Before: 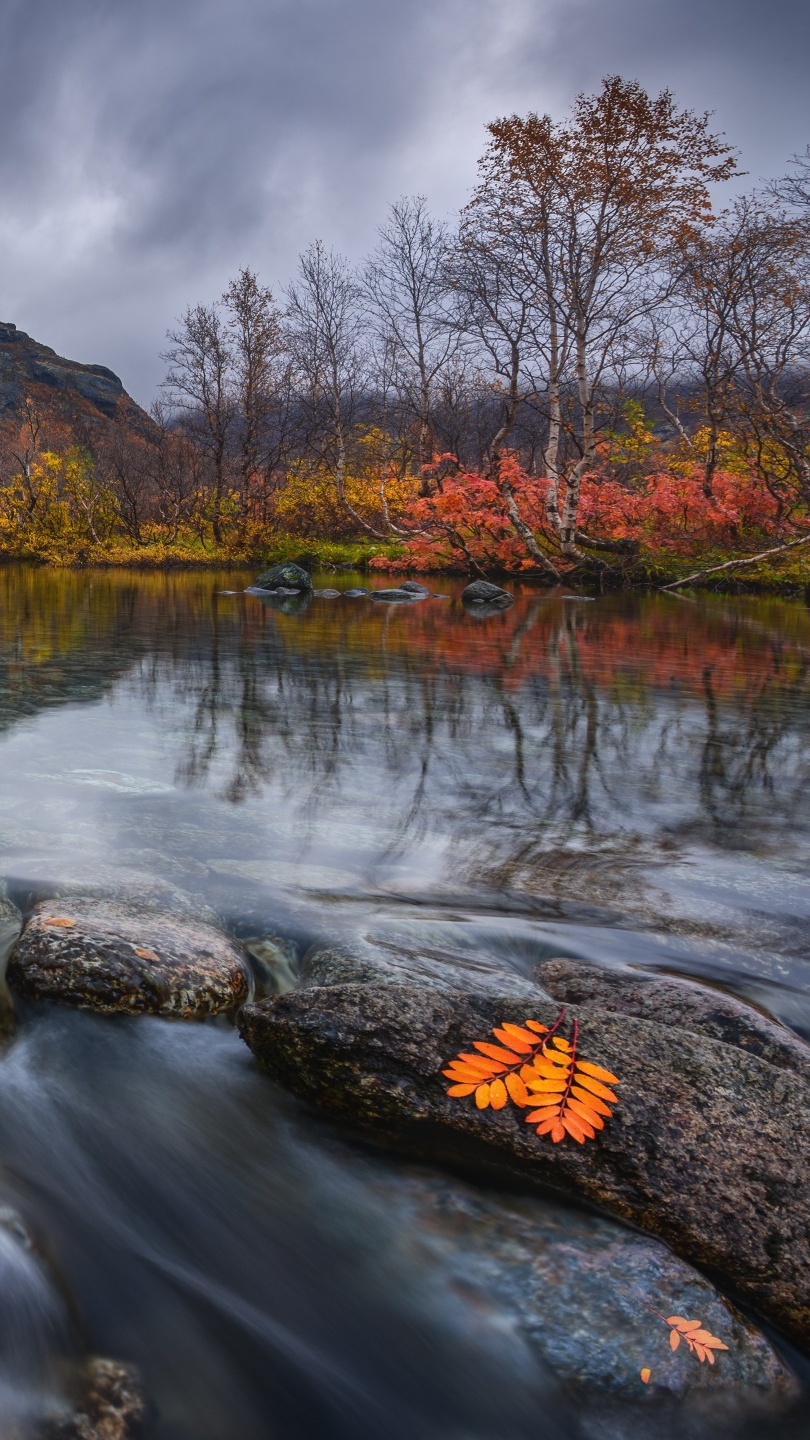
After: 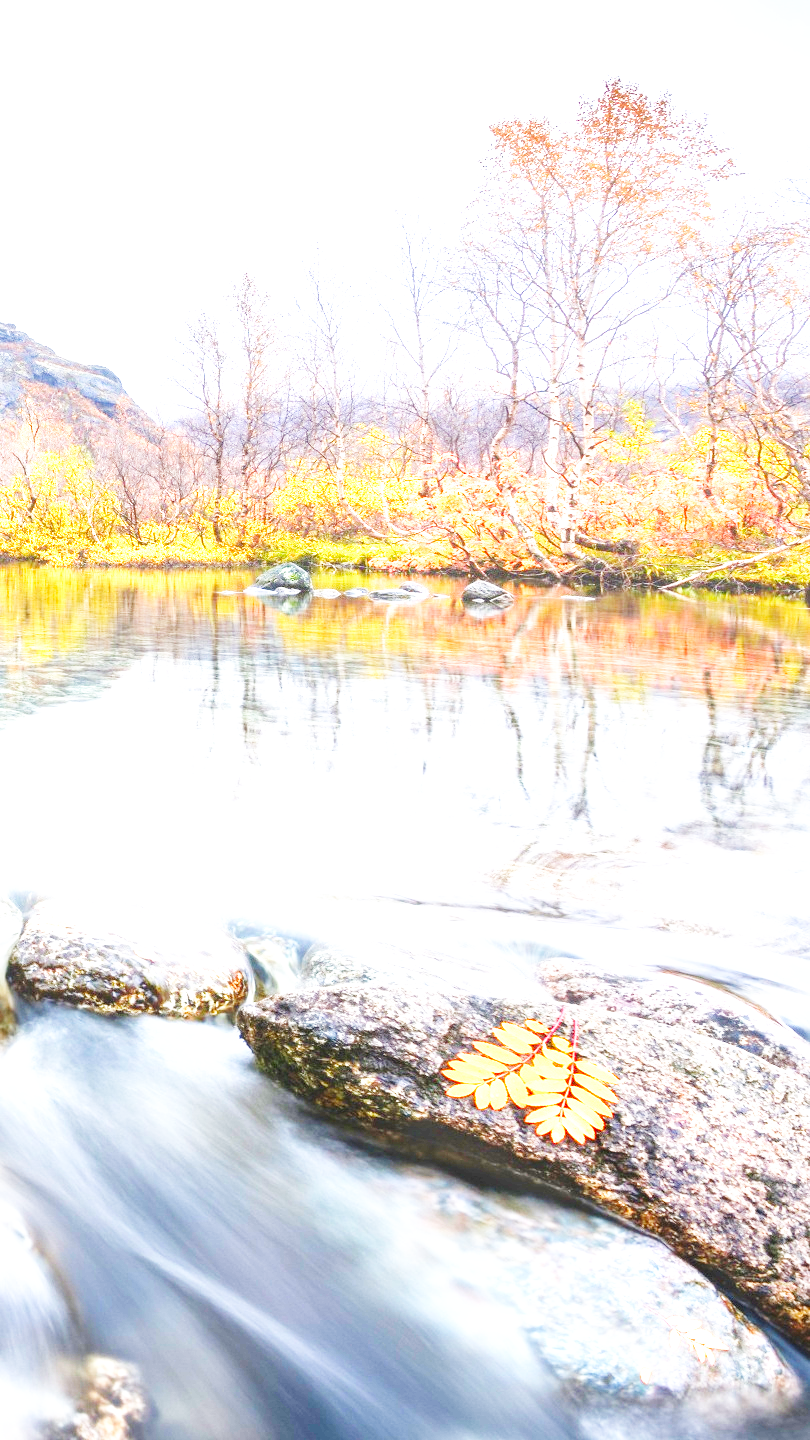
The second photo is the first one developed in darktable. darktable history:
base curve: curves: ch0 [(0, 0.003) (0.001, 0.002) (0.006, 0.004) (0.02, 0.022) (0.048, 0.086) (0.094, 0.234) (0.162, 0.431) (0.258, 0.629) (0.385, 0.8) (0.548, 0.918) (0.751, 0.988) (1, 1)], preserve colors none
exposure: exposure 1.255 EV, compensate exposure bias true, compensate highlight preservation false
